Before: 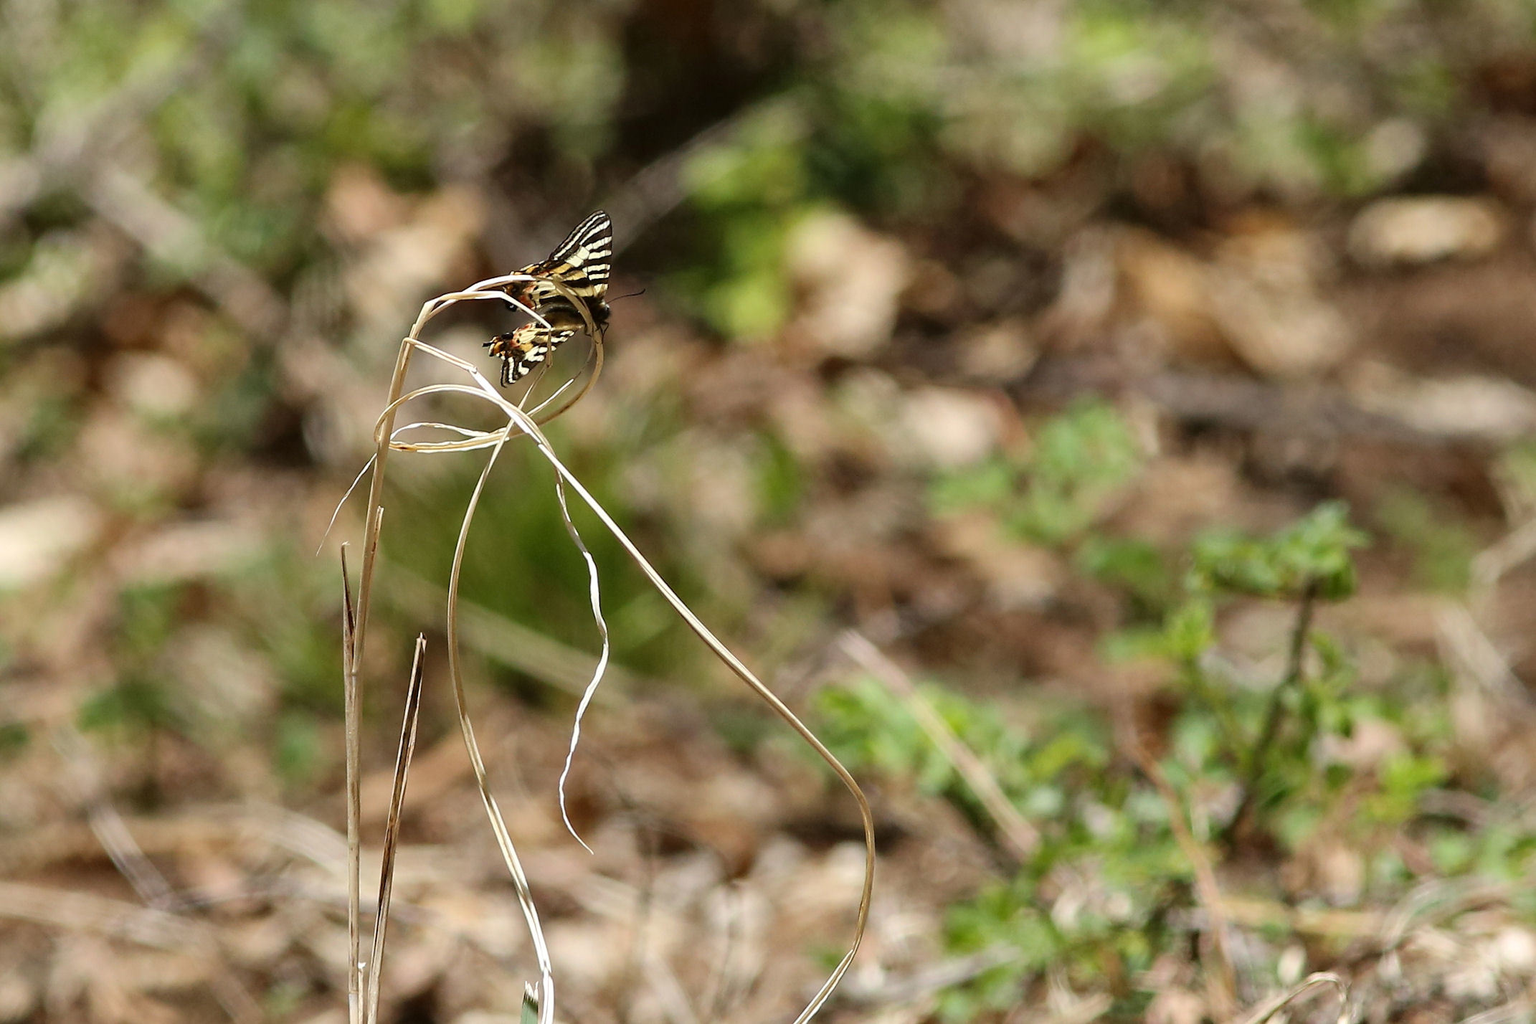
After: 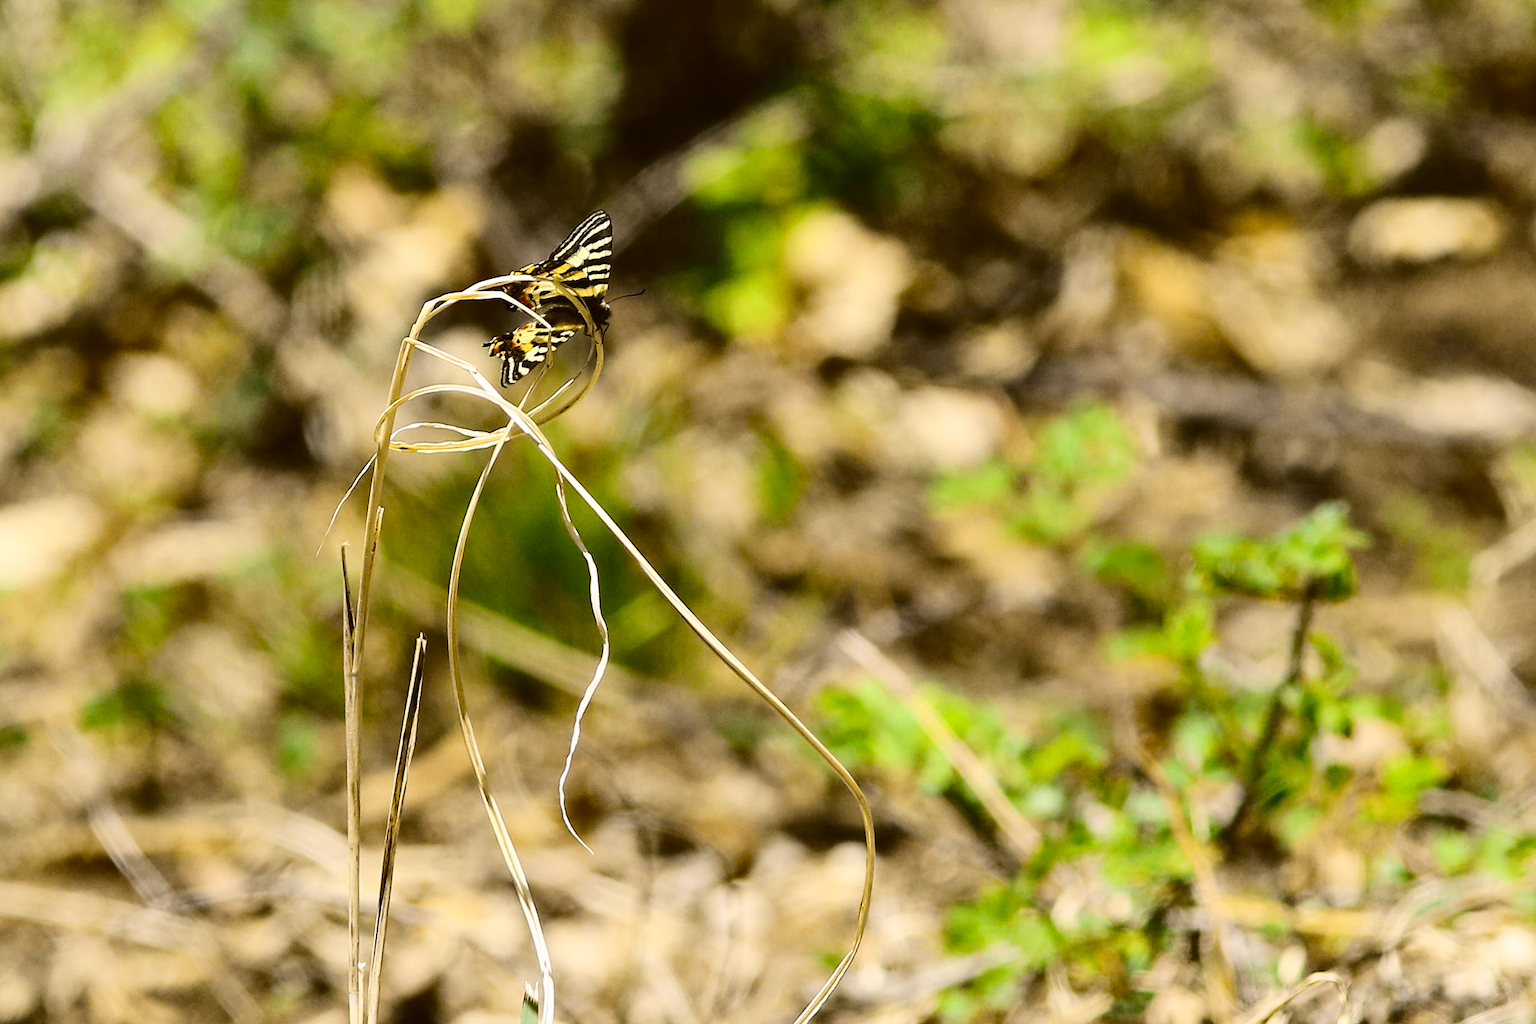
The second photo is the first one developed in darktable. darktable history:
tone curve: curves: ch0 [(0.003, 0.023) (0.071, 0.052) (0.236, 0.197) (0.466, 0.557) (0.631, 0.764) (0.806, 0.906) (1, 1)]; ch1 [(0, 0) (0.262, 0.227) (0.417, 0.386) (0.469, 0.467) (0.502, 0.51) (0.528, 0.521) (0.573, 0.555) (0.605, 0.621) (0.644, 0.671) (0.686, 0.728) (0.994, 0.987)]; ch2 [(0, 0) (0.262, 0.188) (0.385, 0.353) (0.427, 0.424) (0.495, 0.502) (0.531, 0.555) (0.583, 0.632) (0.644, 0.748) (1, 1)], color space Lab, independent channels, preserve colors none
